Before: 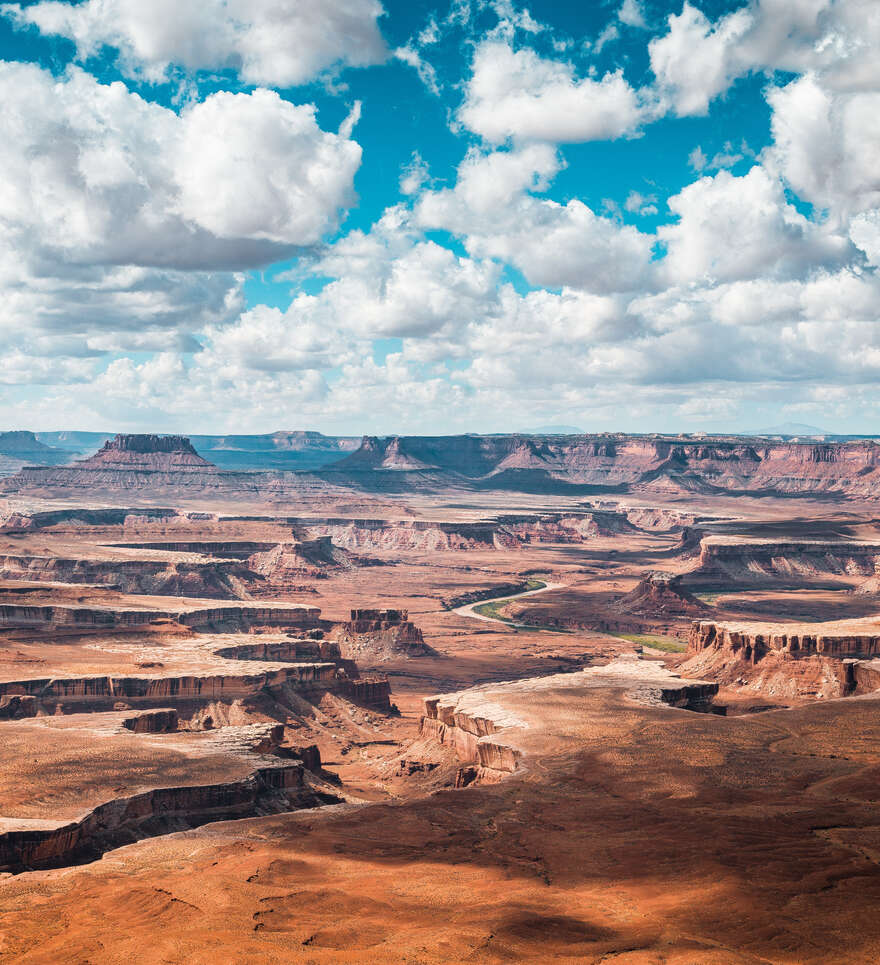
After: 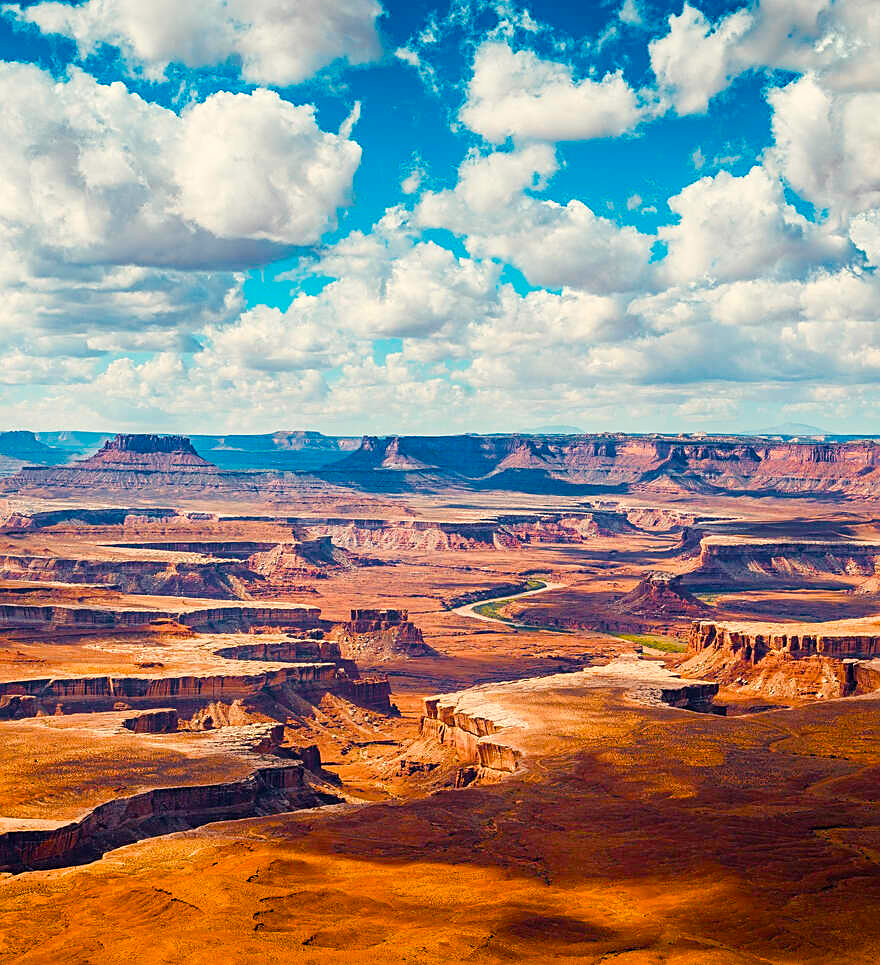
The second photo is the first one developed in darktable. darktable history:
color balance rgb: shadows lift › luminance -21.536%, shadows lift › chroma 6.661%, shadows lift › hue 272.26°, highlights gain › chroma 3.104%, highlights gain › hue 78.87°, linear chroma grading › global chroma 24.455%, perceptual saturation grading › global saturation 39.457%, perceptual saturation grading › highlights -24.728%, perceptual saturation grading › mid-tones 34.744%, perceptual saturation grading › shadows 35.057%, global vibrance 20%
sharpen: on, module defaults
